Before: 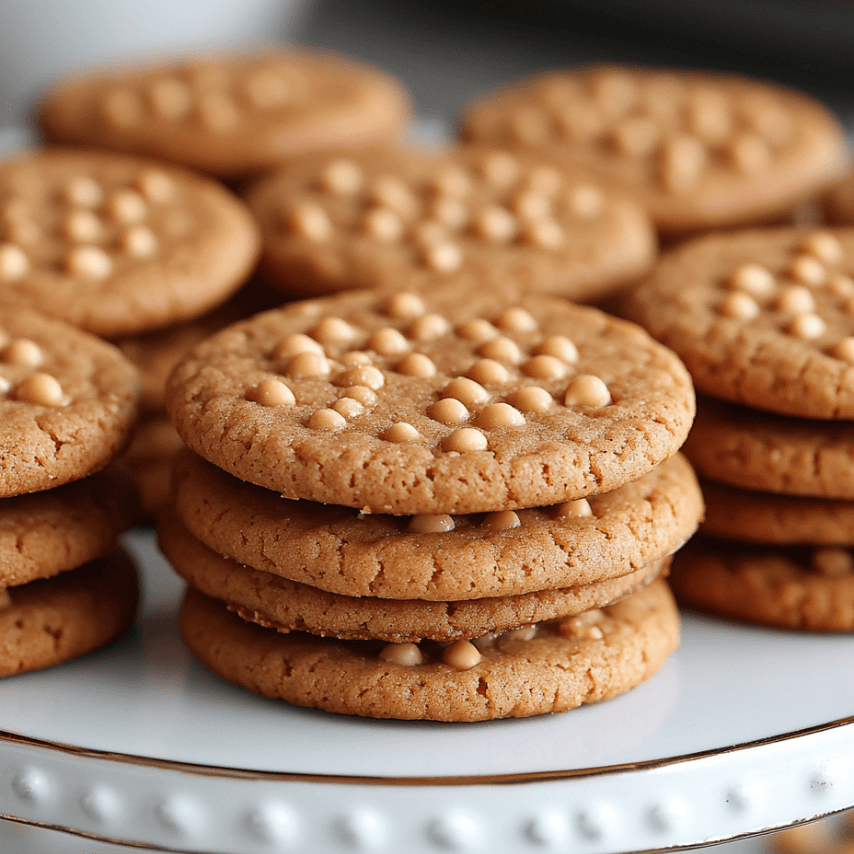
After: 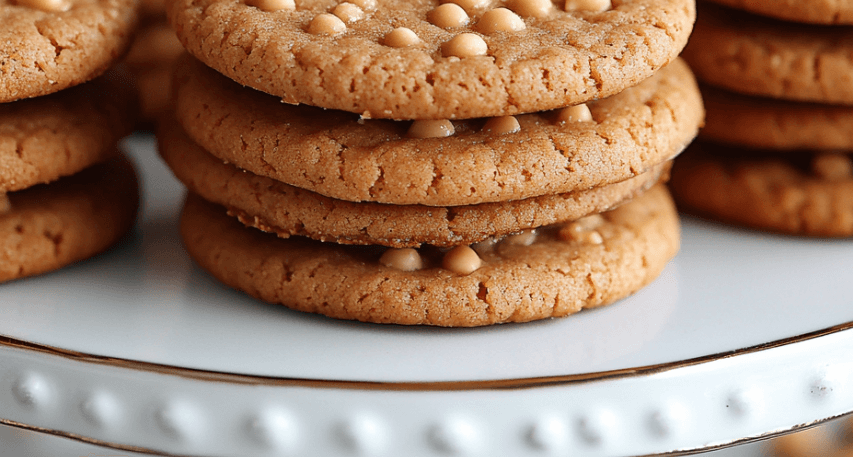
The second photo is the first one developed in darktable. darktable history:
crop and rotate: top 46.424%, right 0.023%
